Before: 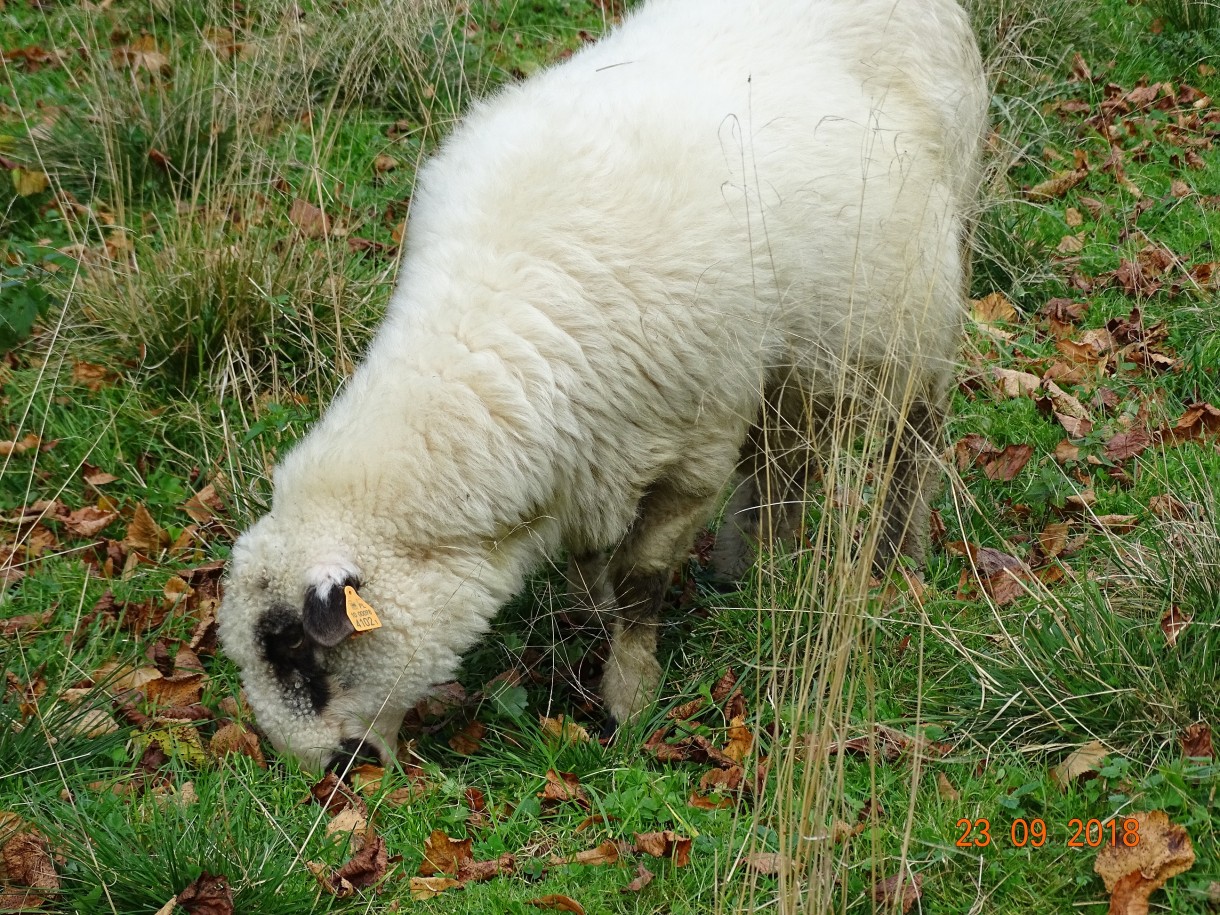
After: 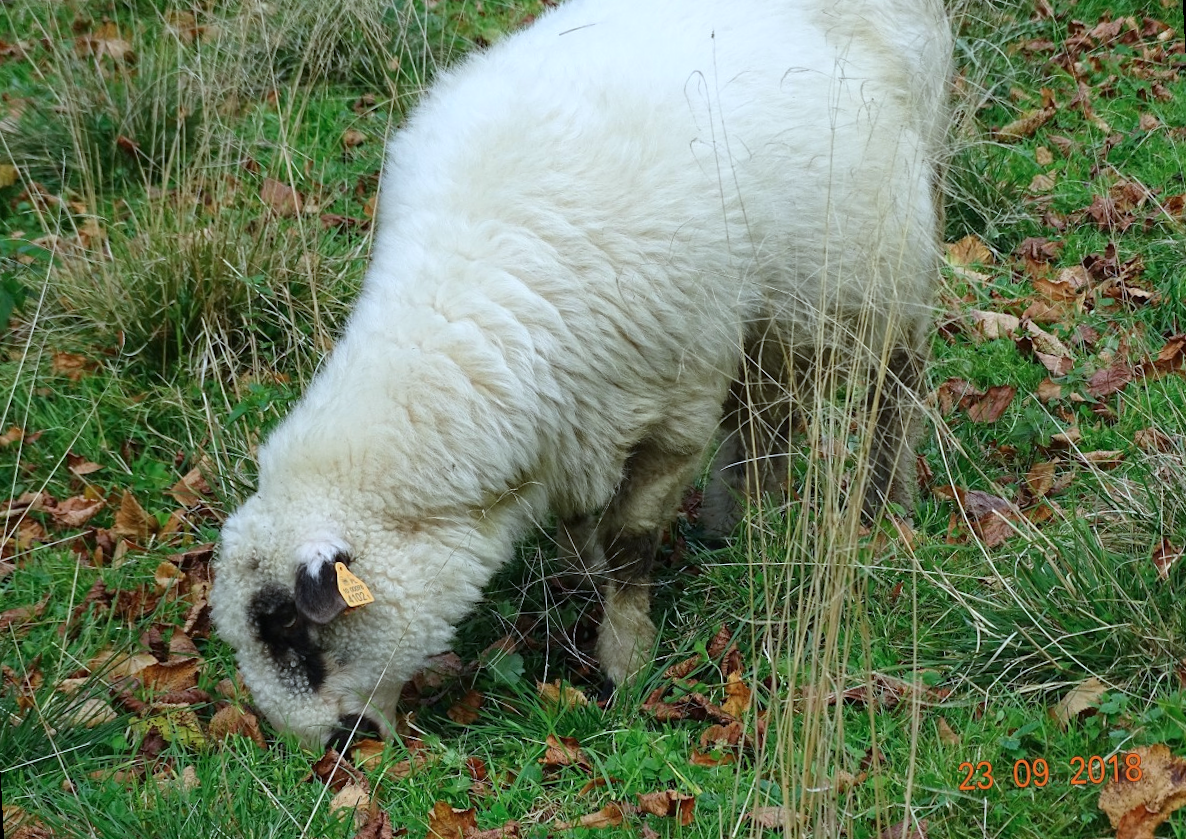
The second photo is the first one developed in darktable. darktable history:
color calibration: illuminant custom, x 0.368, y 0.373, temperature 4330.32 K
rotate and perspective: rotation -3°, crop left 0.031, crop right 0.968, crop top 0.07, crop bottom 0.93
